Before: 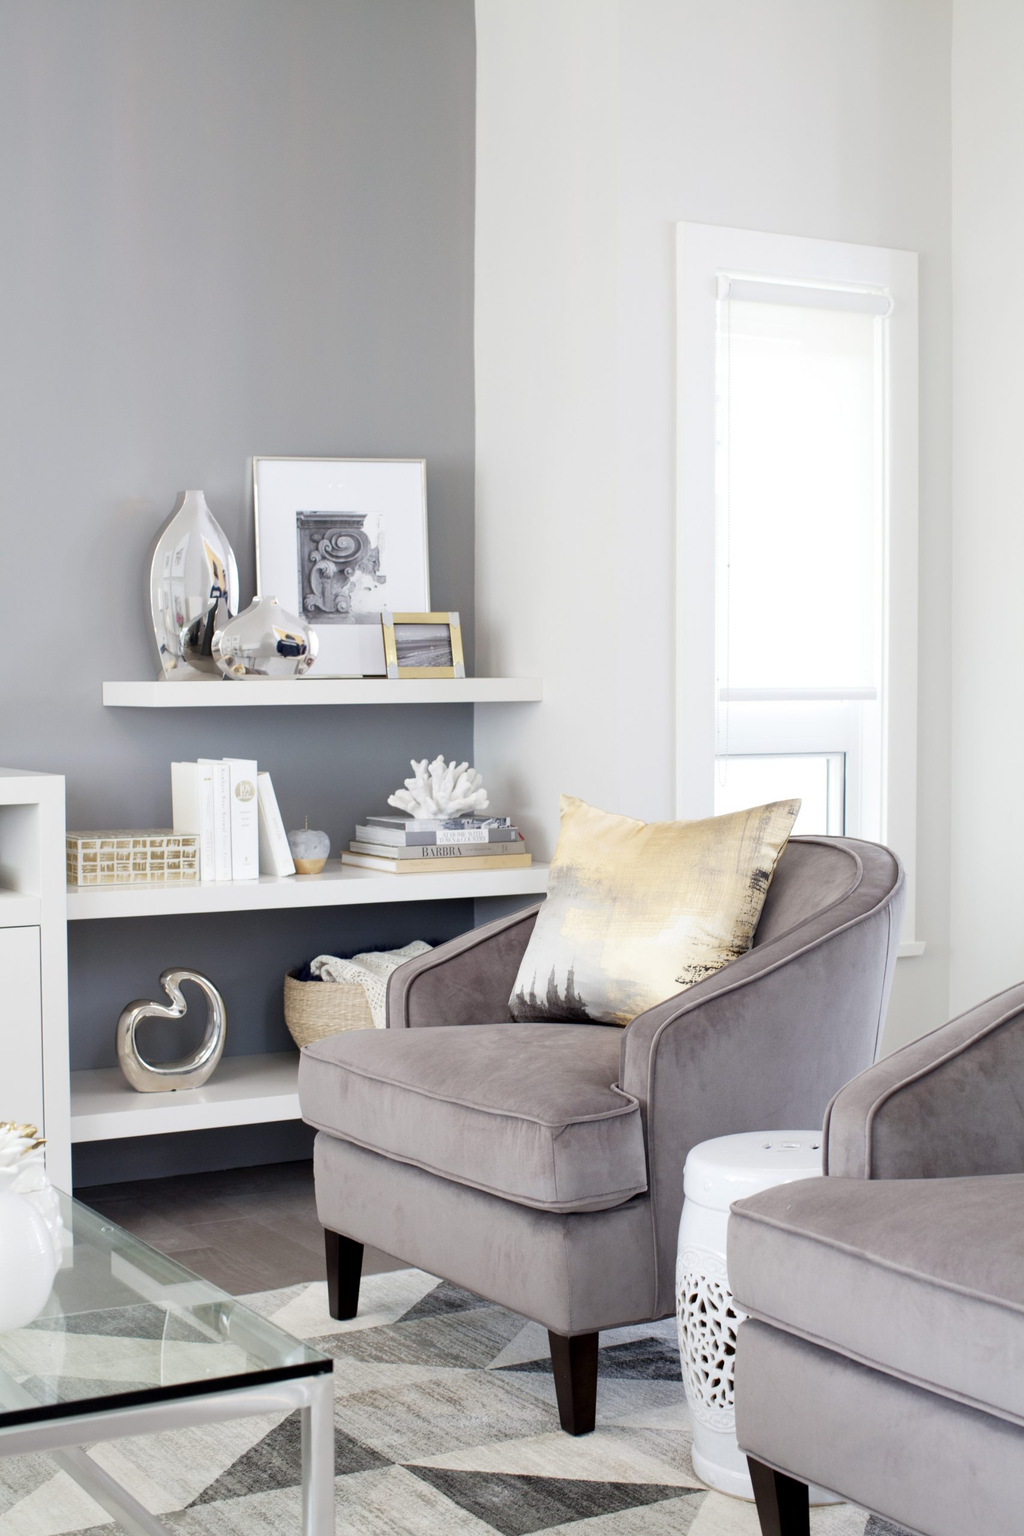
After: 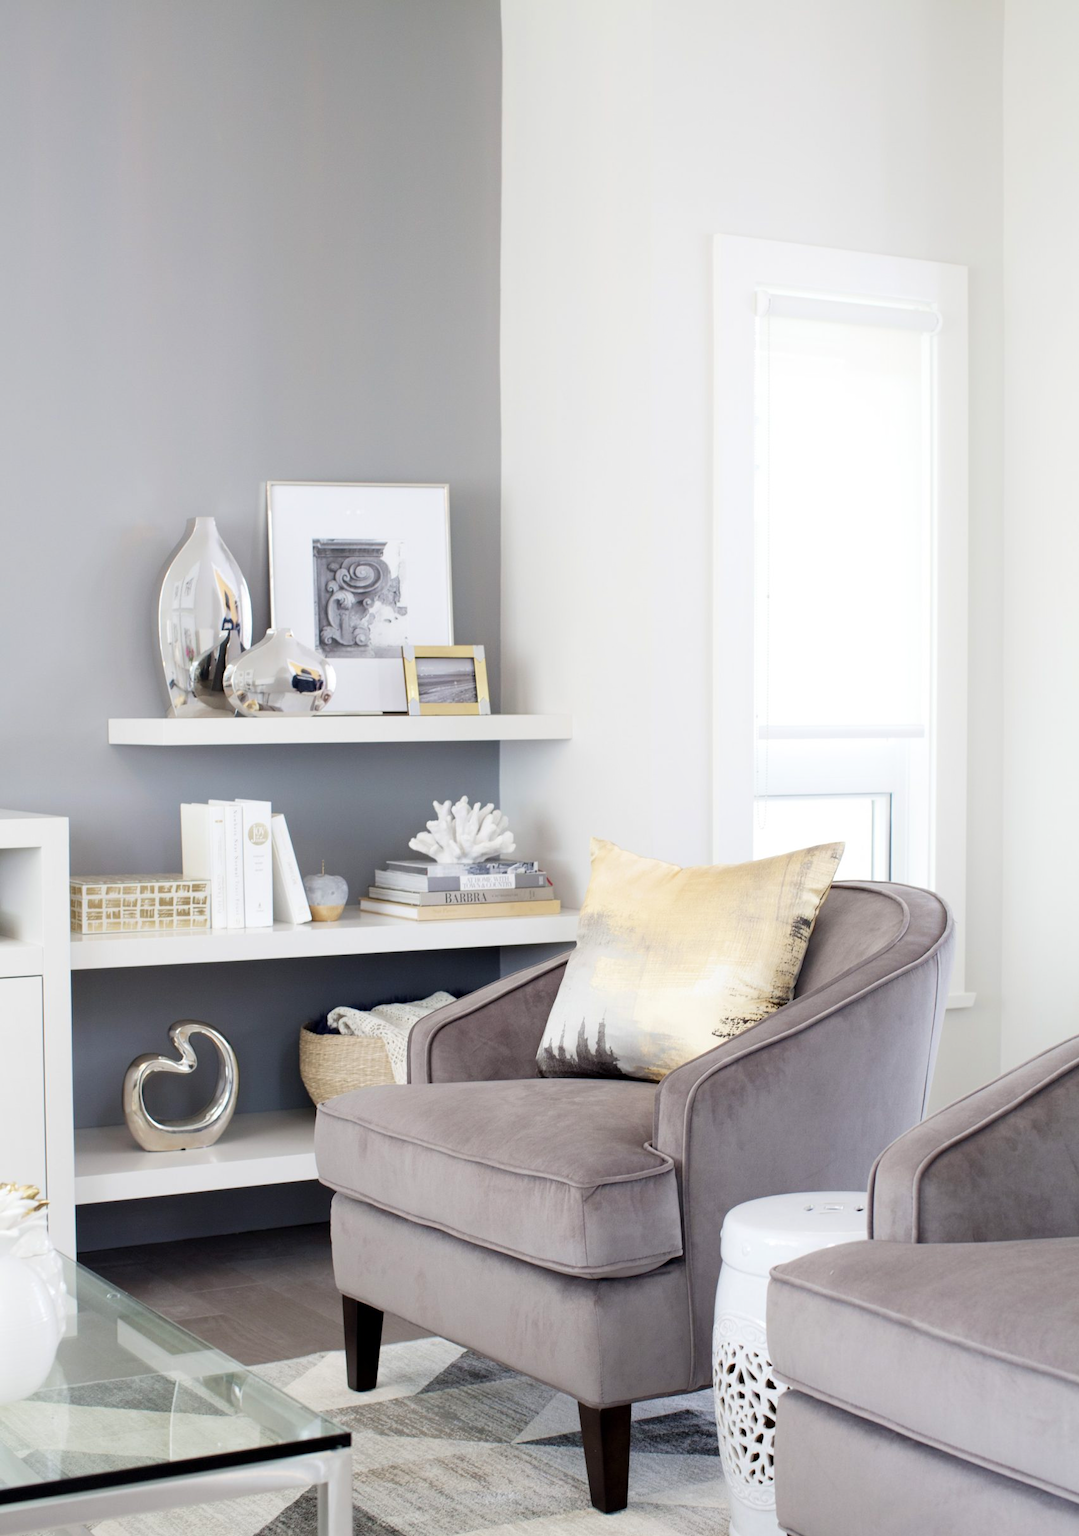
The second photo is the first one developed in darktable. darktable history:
velvia: strength 15%
shadows and highlights: shadows -70, highlights 35, soften with gaussian
contrast brightness saturation: saturation -0.05
crop and rotate: top 0%, bottom 5.097%
